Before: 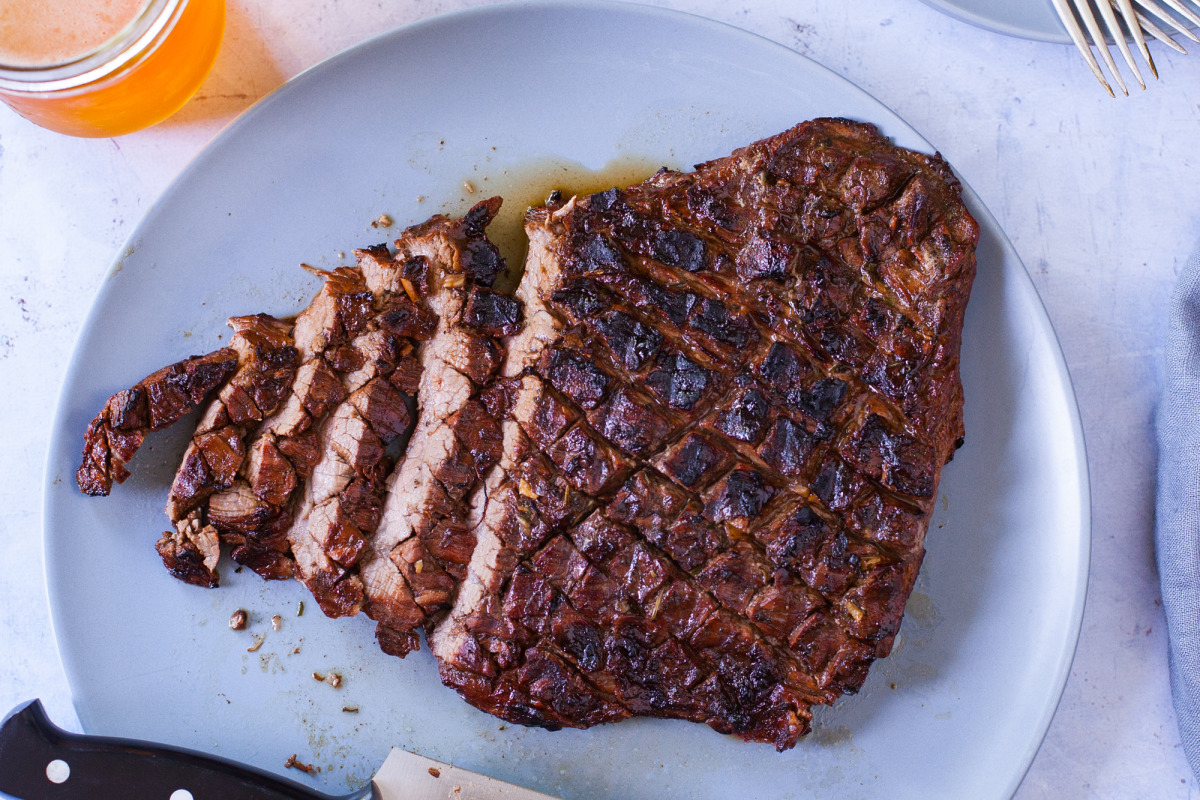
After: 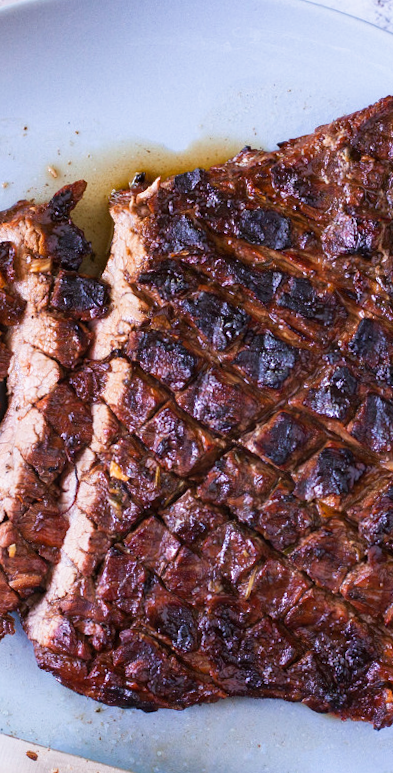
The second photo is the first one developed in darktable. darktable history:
base curve: curves: ch0 [(0, 0) (0.688, 0.865) (1, 1)], preserve colors none
rotate and perspective: rotation -1.32°, lens shift (horizontal) -0.031, crop left 0.015, crop right 0.985, crop top 0.047, crop bottom 0.982
crop: left 33.36%, right 33.36%
